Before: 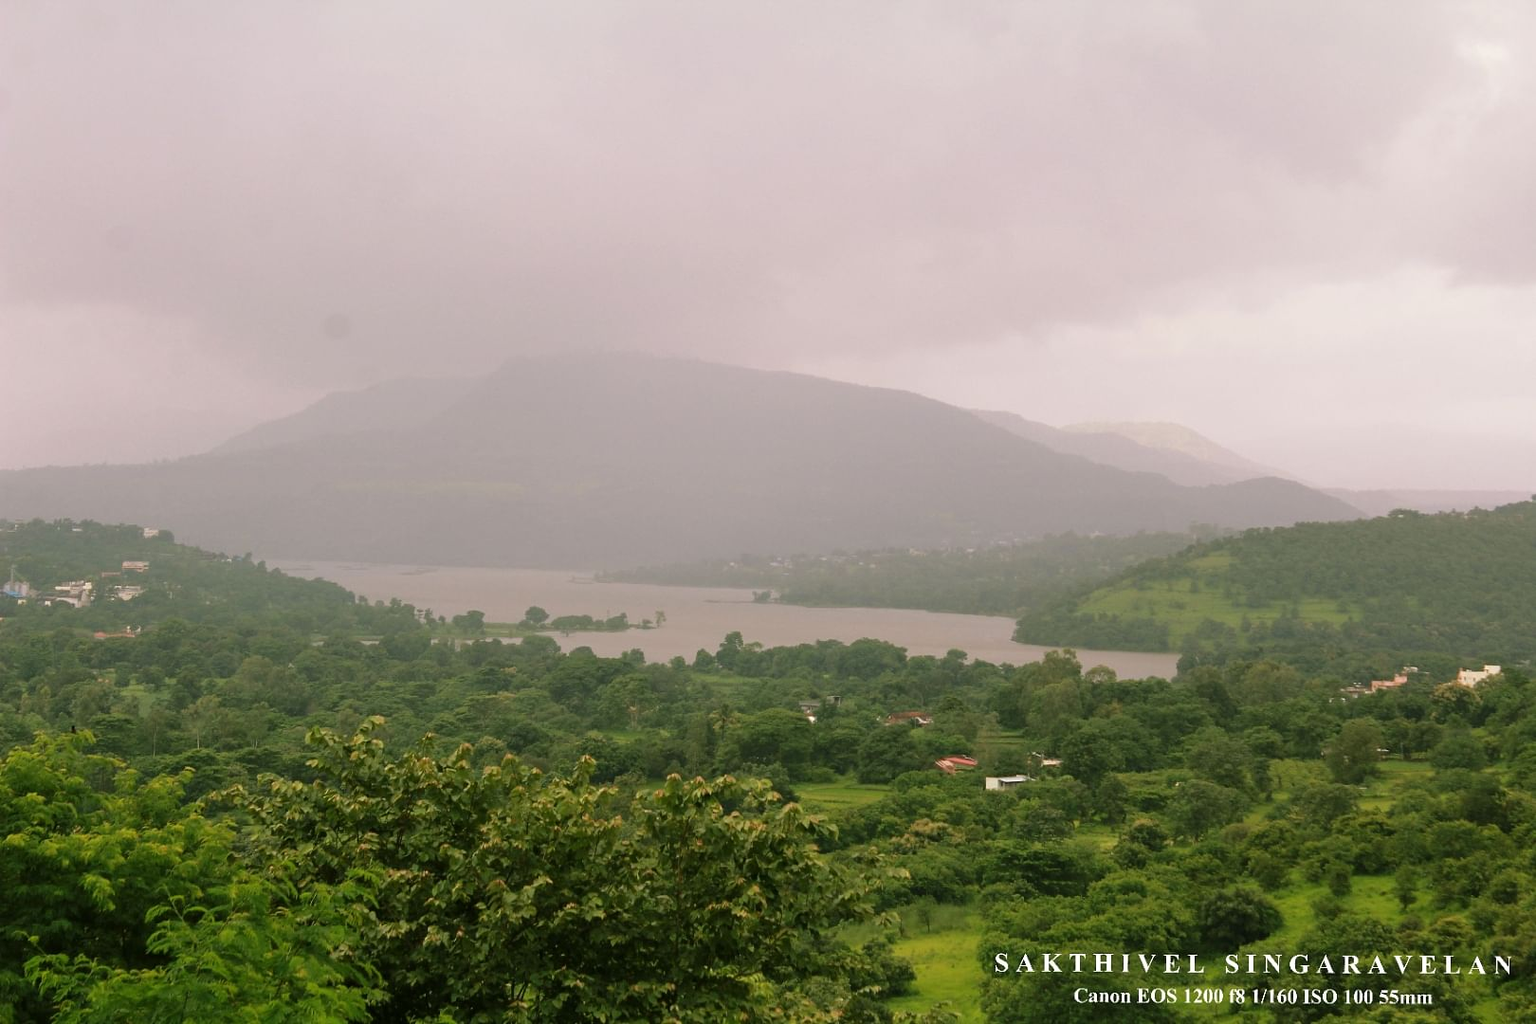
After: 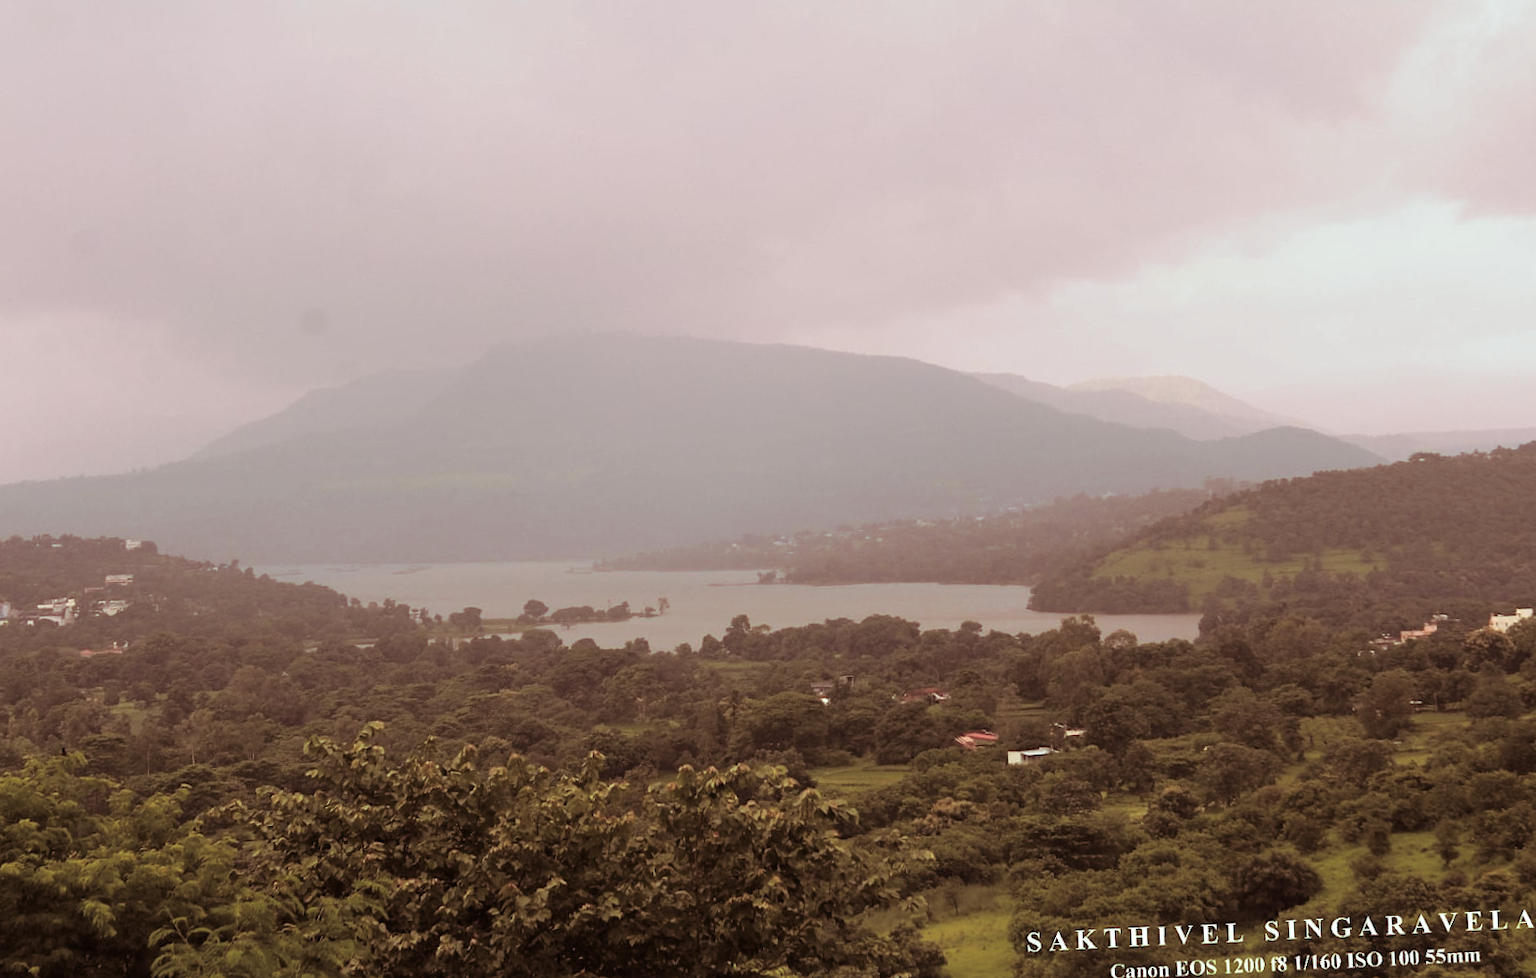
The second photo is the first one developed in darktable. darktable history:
rotate and perspective: rotation -3°, crop left 0.031, crop right 0.968, crop top 0.07, crop bottom 0.93
color balance rgb: on, module defaults
split-toning: highlights › hue 180°
